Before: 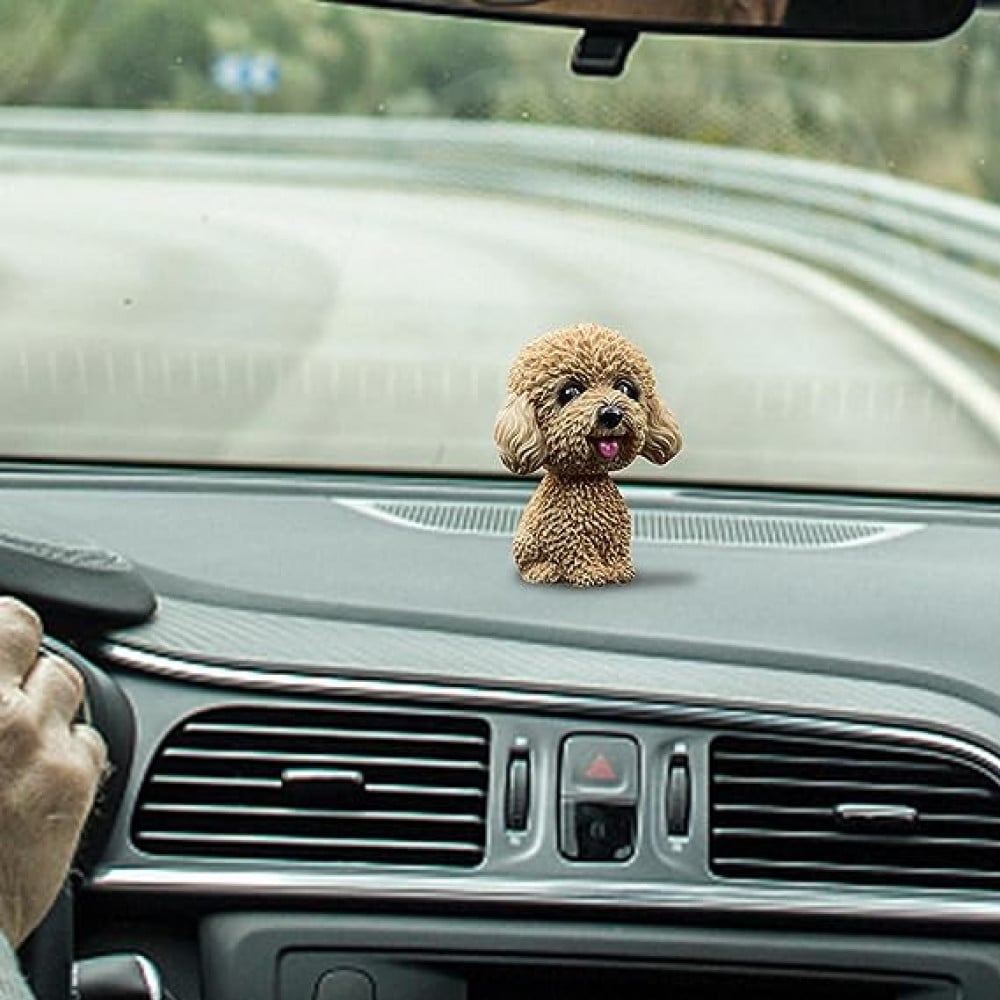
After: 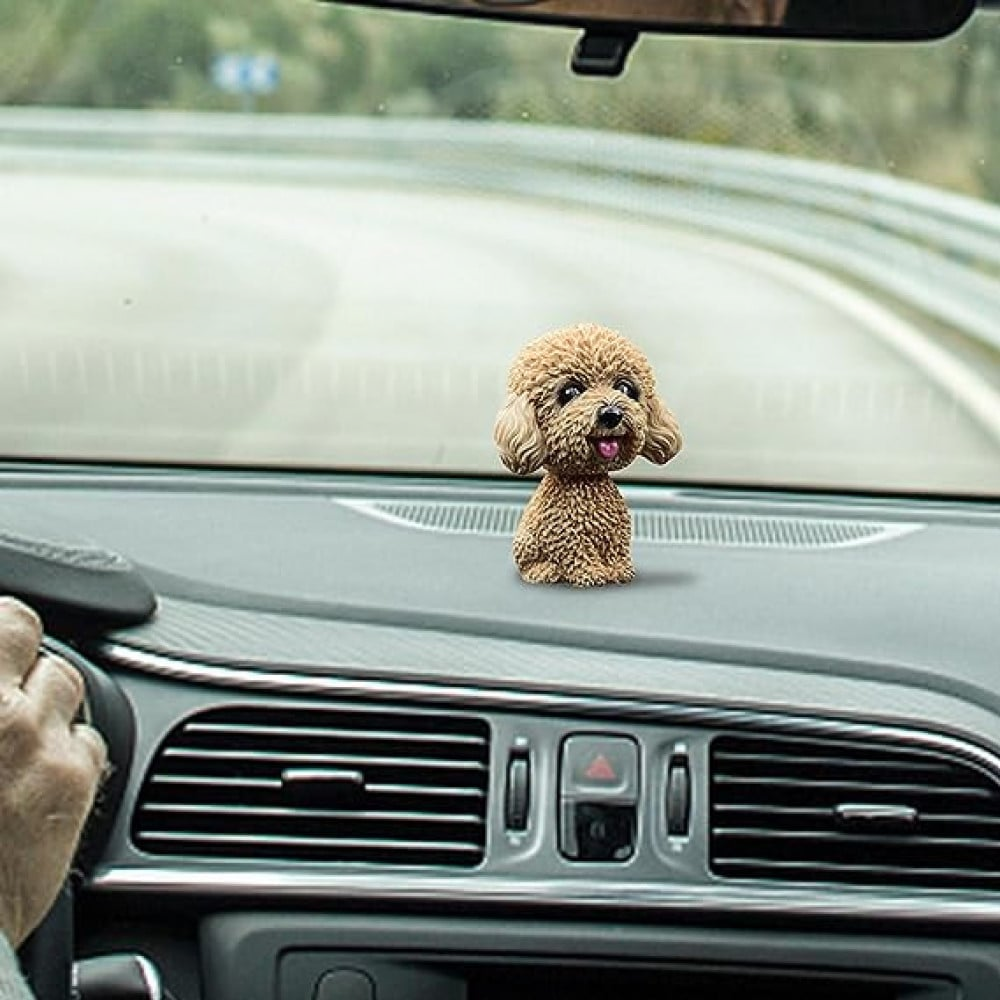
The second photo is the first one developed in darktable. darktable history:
shadows and highlights: shadows -22.97, highlights 45.27, soften with gaussian
